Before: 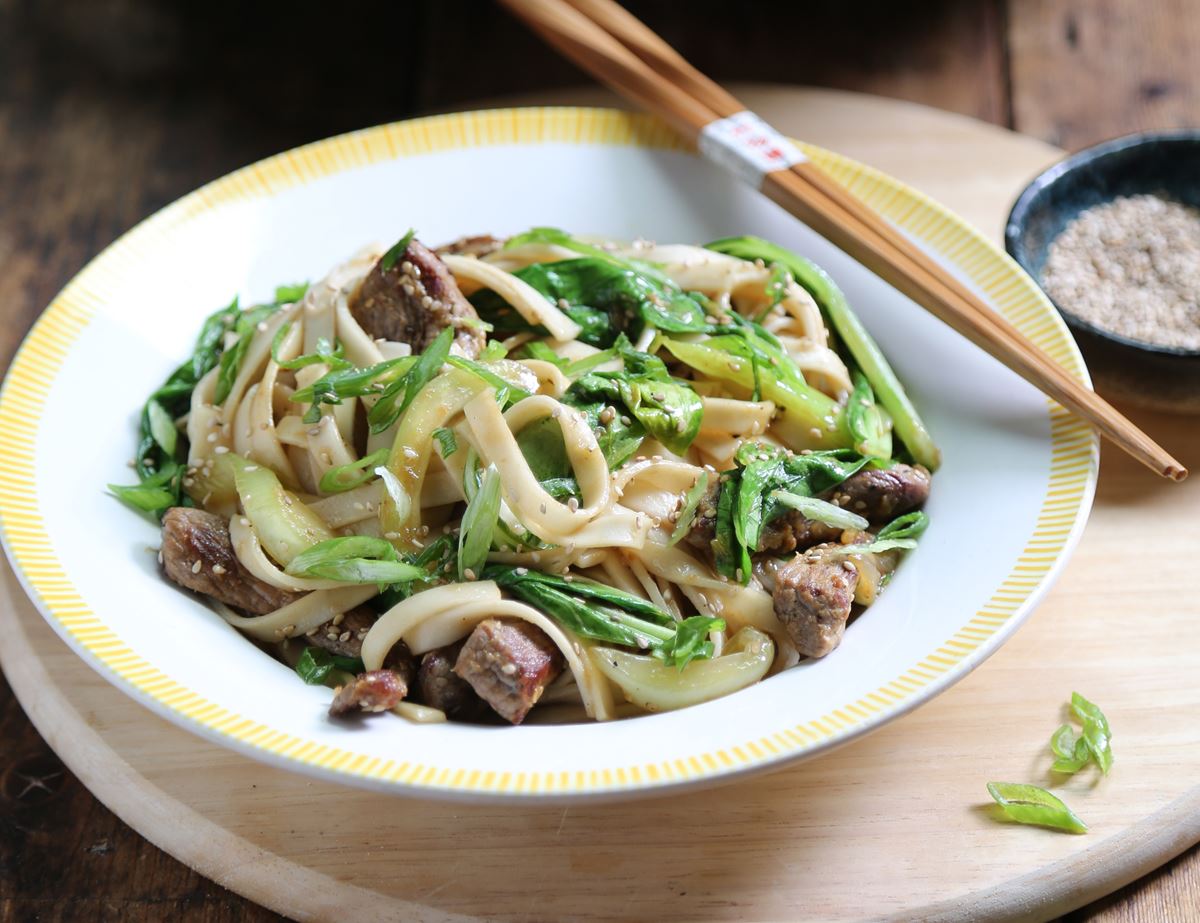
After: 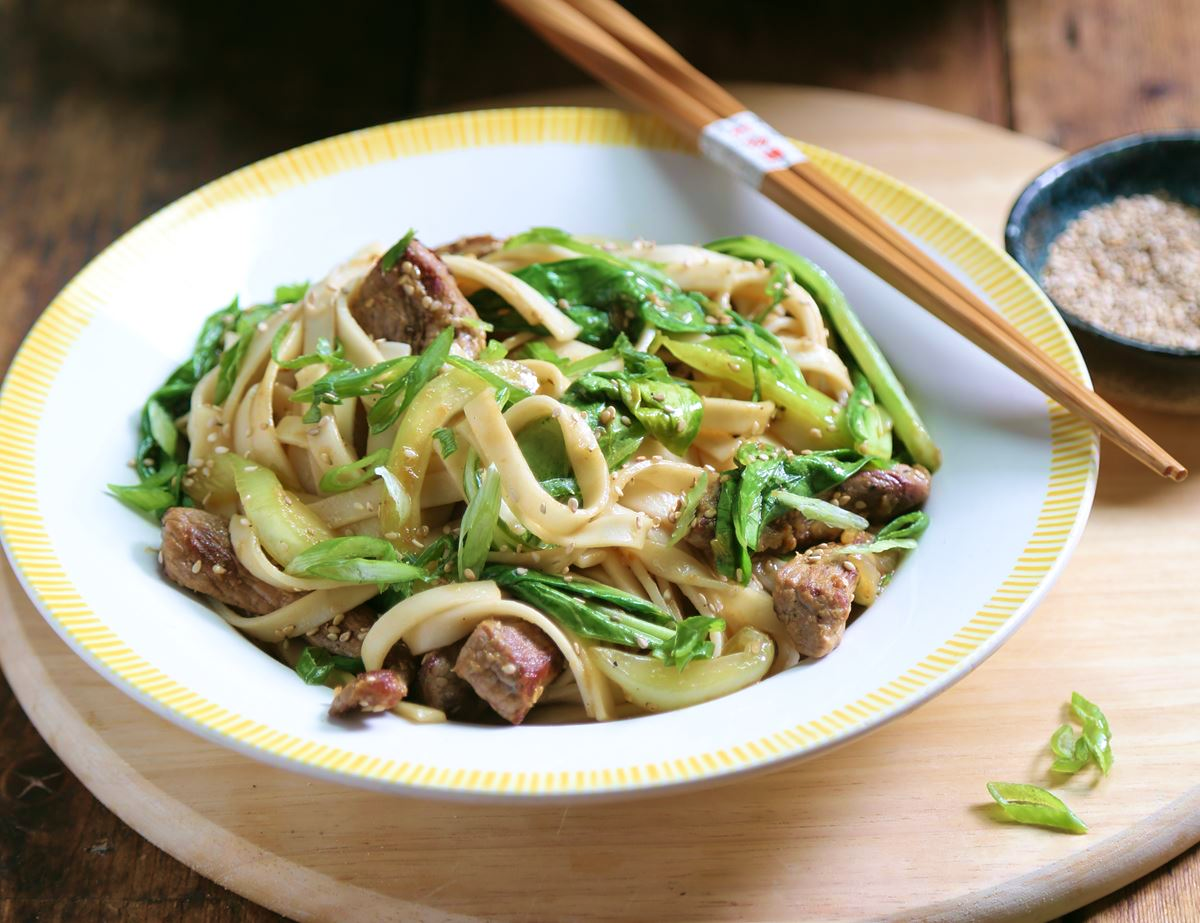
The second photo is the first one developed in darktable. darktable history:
color balance: mode lift, gamma, gain (sRGB), lift [1, 0.99, 1.01, 0.992], gamma [1, 1.037, 0.974, 0.963]
velvia: strength 36.57%
rgb curve: curves: ch0 [(0, 0) (0.053, 0.068) (0.122, 0.128) (1, 1)]
